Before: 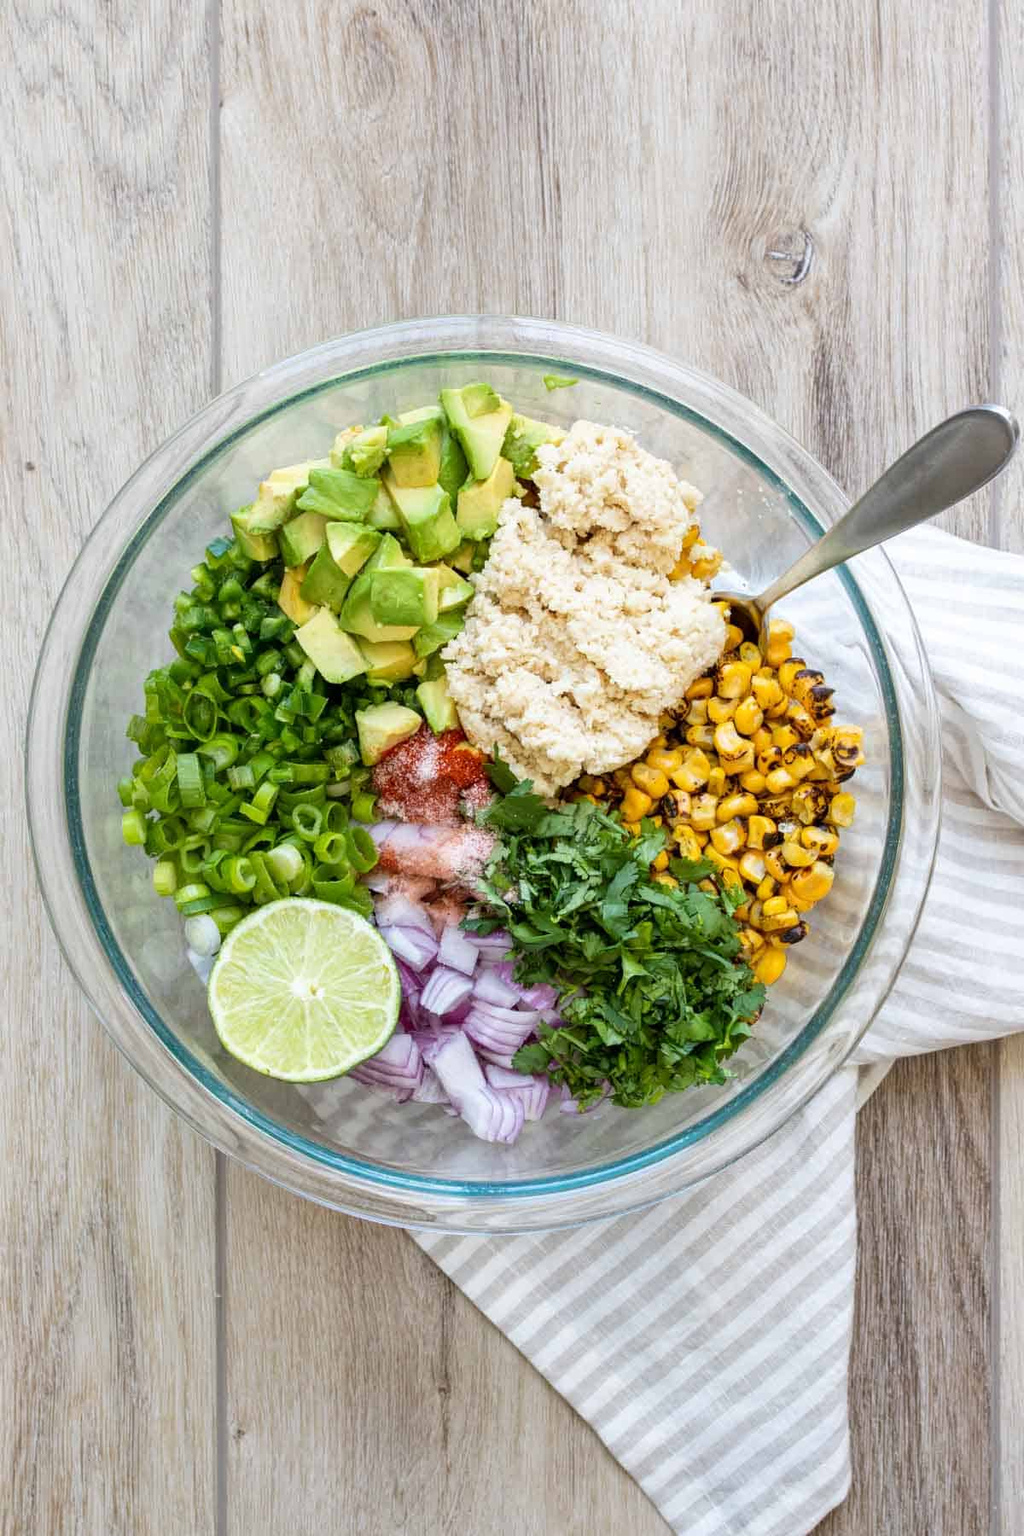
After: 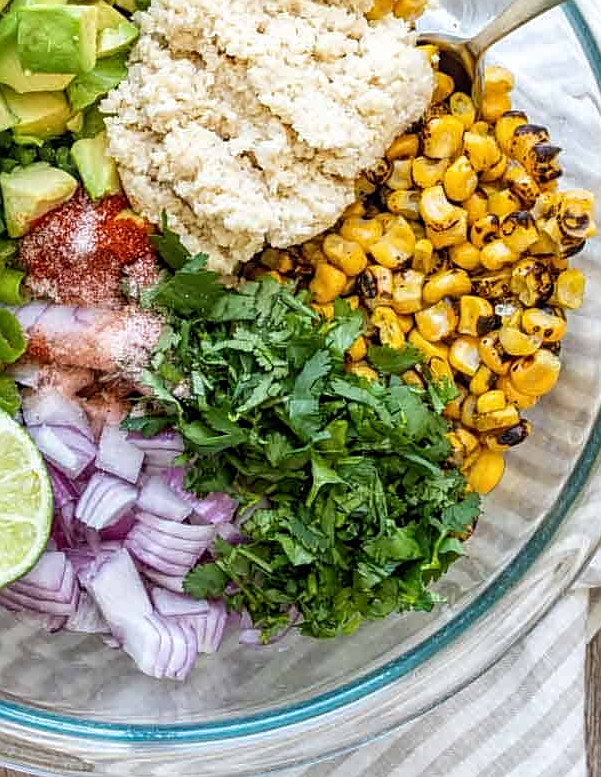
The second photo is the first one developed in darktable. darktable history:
crop: left 34.788%, top 36.695%, right 15.066%, bottom 20.086%
sharpen: amount 0.495
local contrast: on, module defaults
